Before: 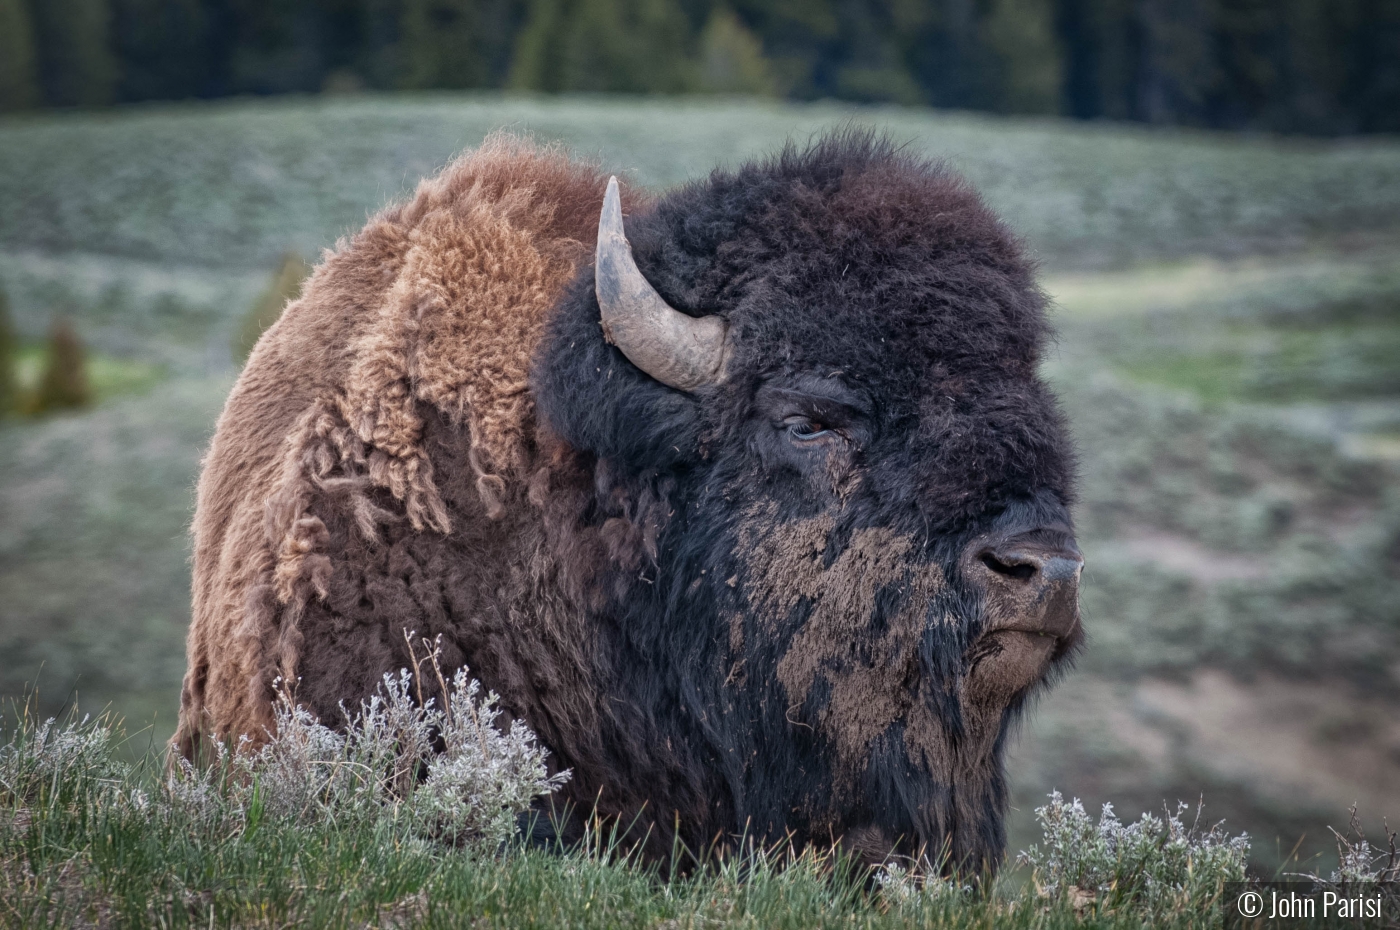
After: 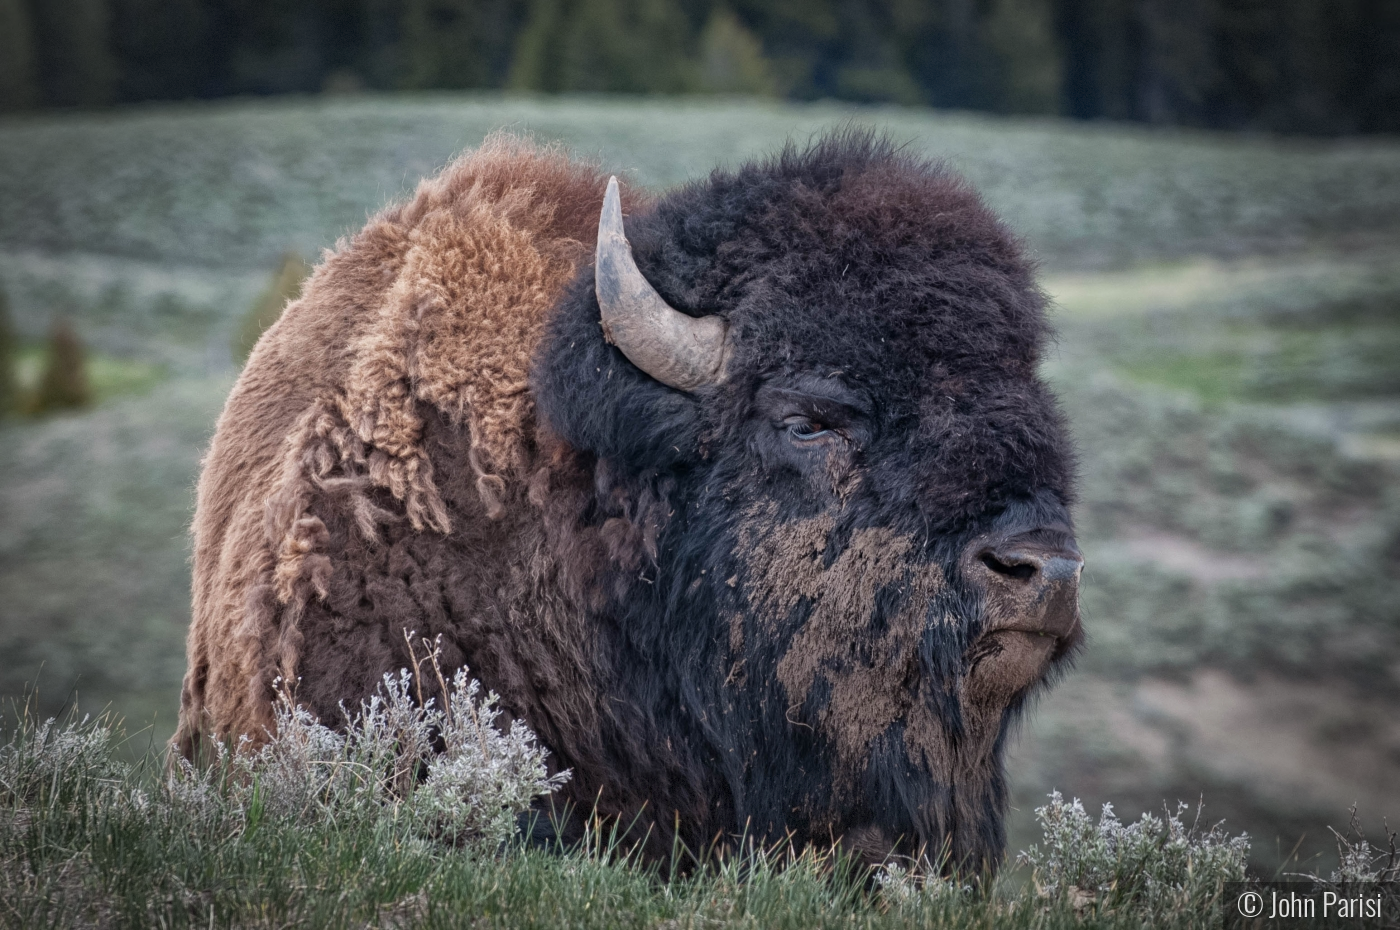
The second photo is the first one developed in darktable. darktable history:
vignetting: fall-off start 67.33%, fall-off radius 67.88%, brightness -0.285, automatic ratio true, dithering 8-bit output, unbound false
